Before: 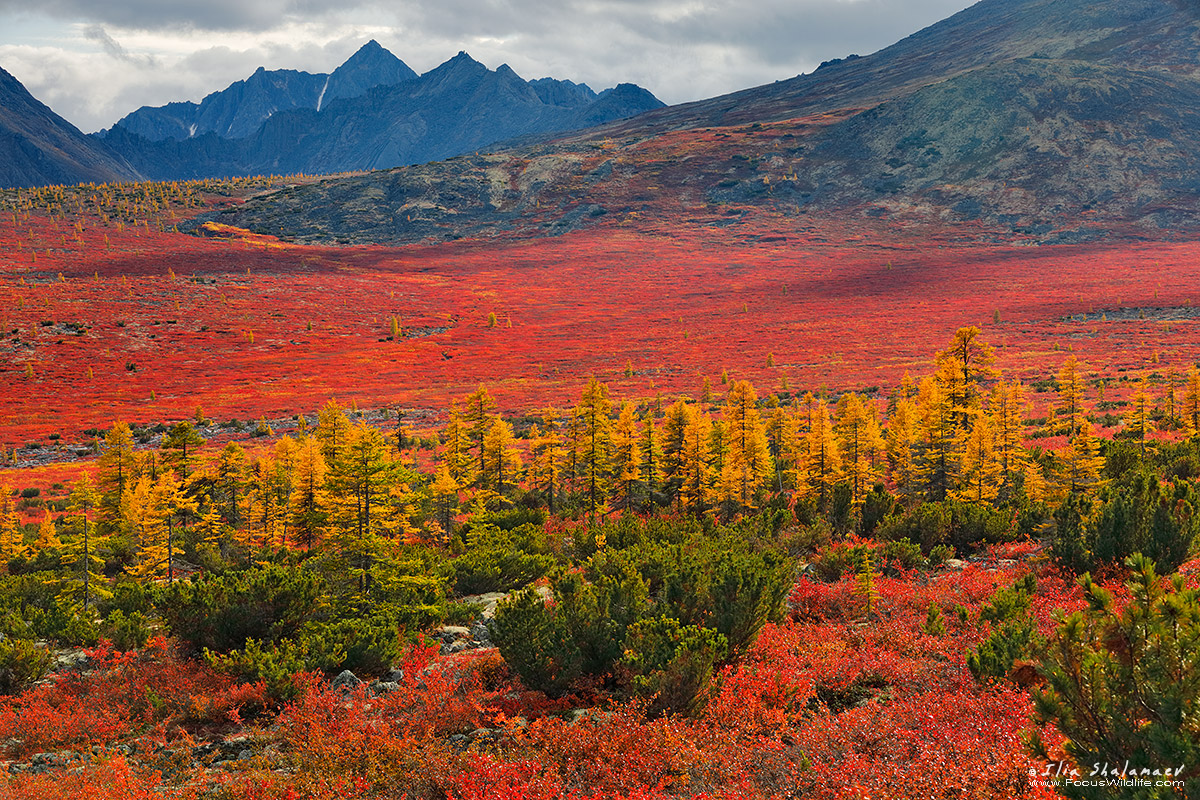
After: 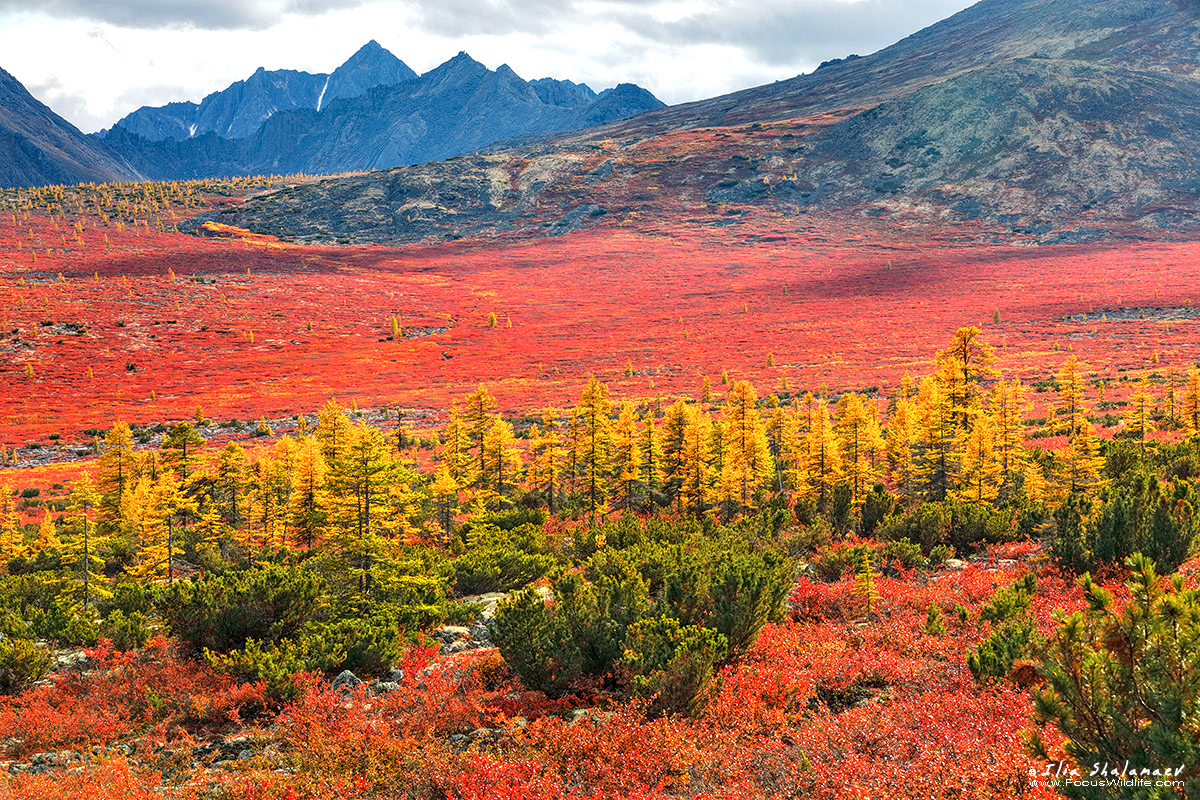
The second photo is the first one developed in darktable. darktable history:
exposure: exposure 0.781 EV, compensate highlight preservation false
local contrast: detail 130%
